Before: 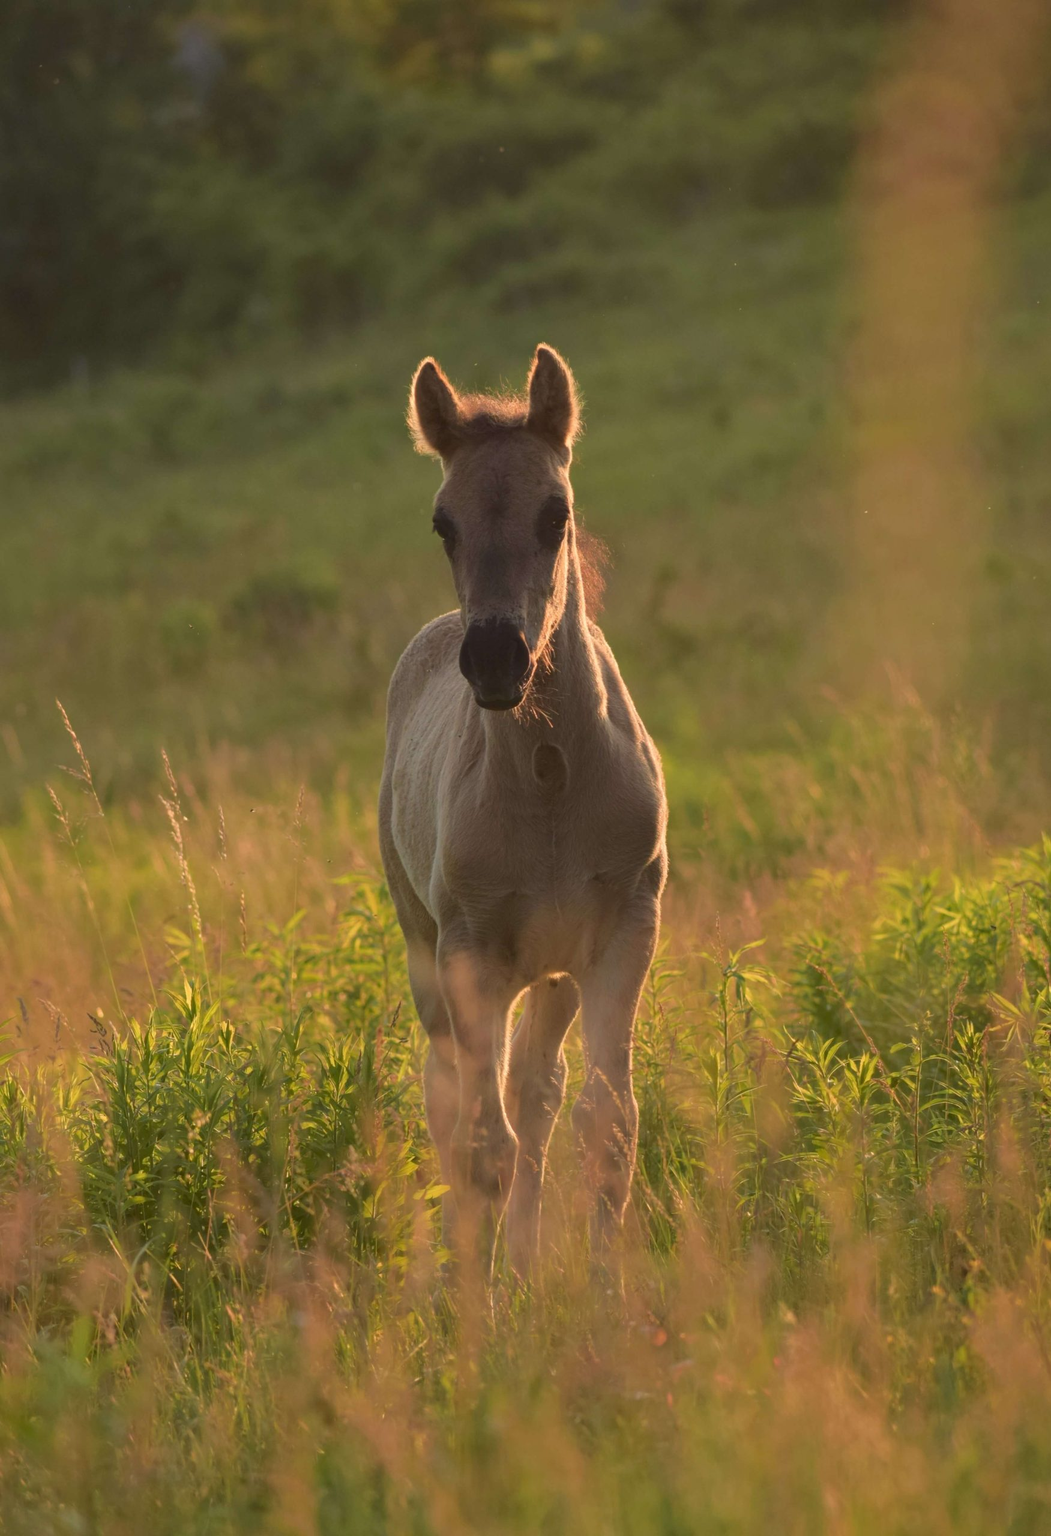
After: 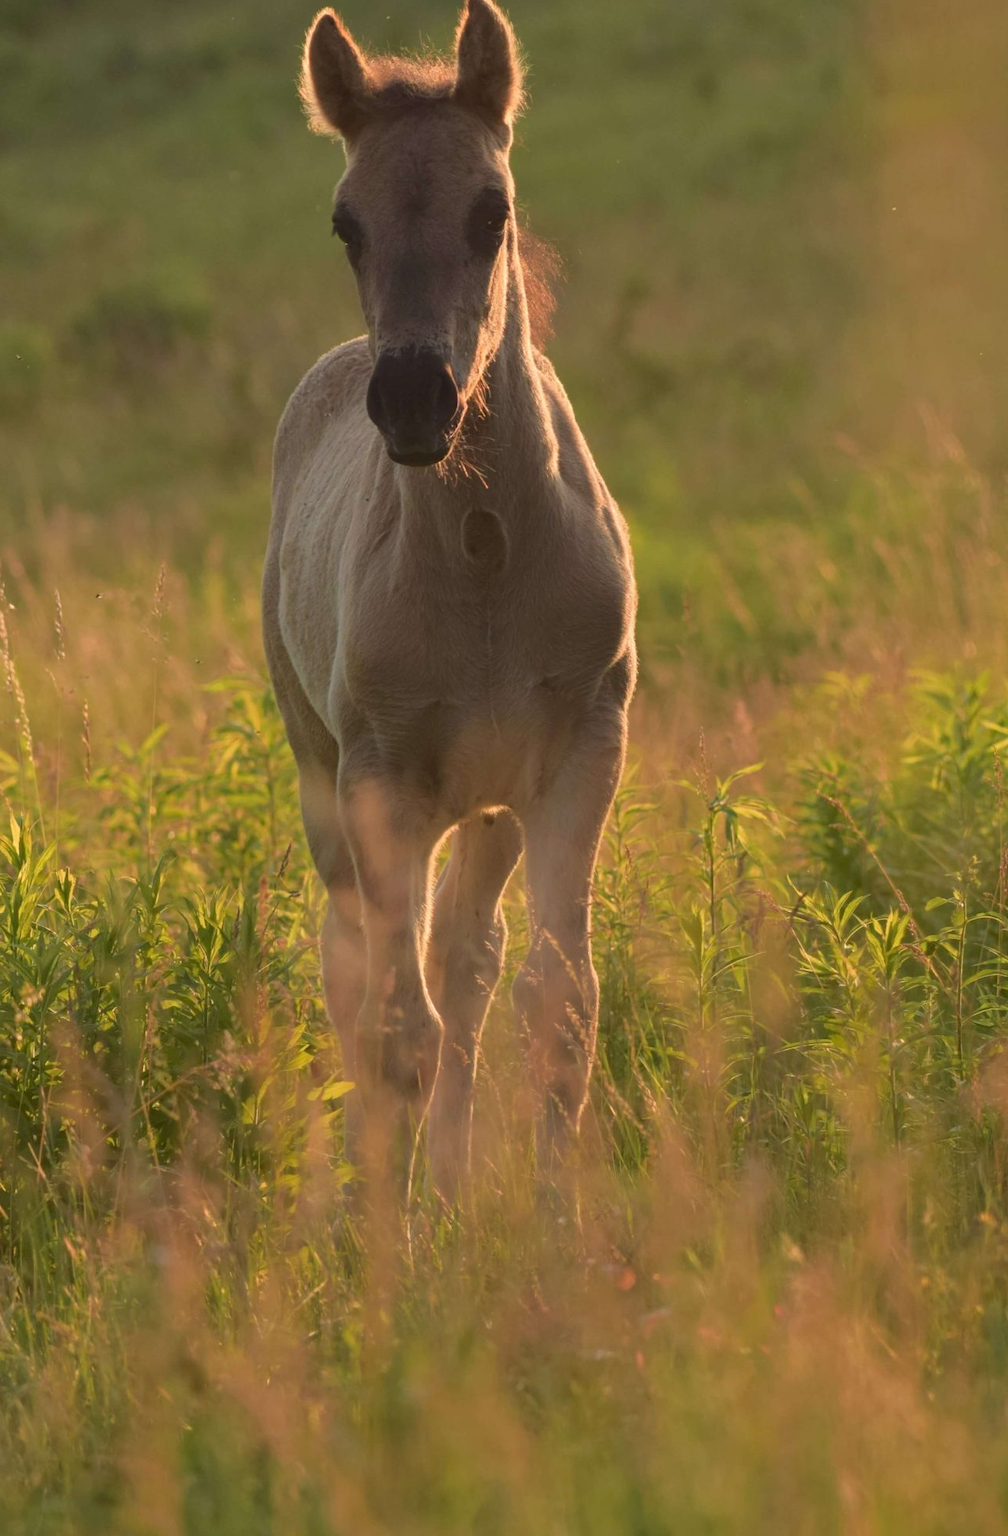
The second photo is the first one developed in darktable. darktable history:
crop: left 16.823%, top 22.858%, right 9.107%
tone equalizer: -8 EV -0.54 EV, edges refinement/feathering 500, mask exposure compensation -1.57 EV, preserve details no
